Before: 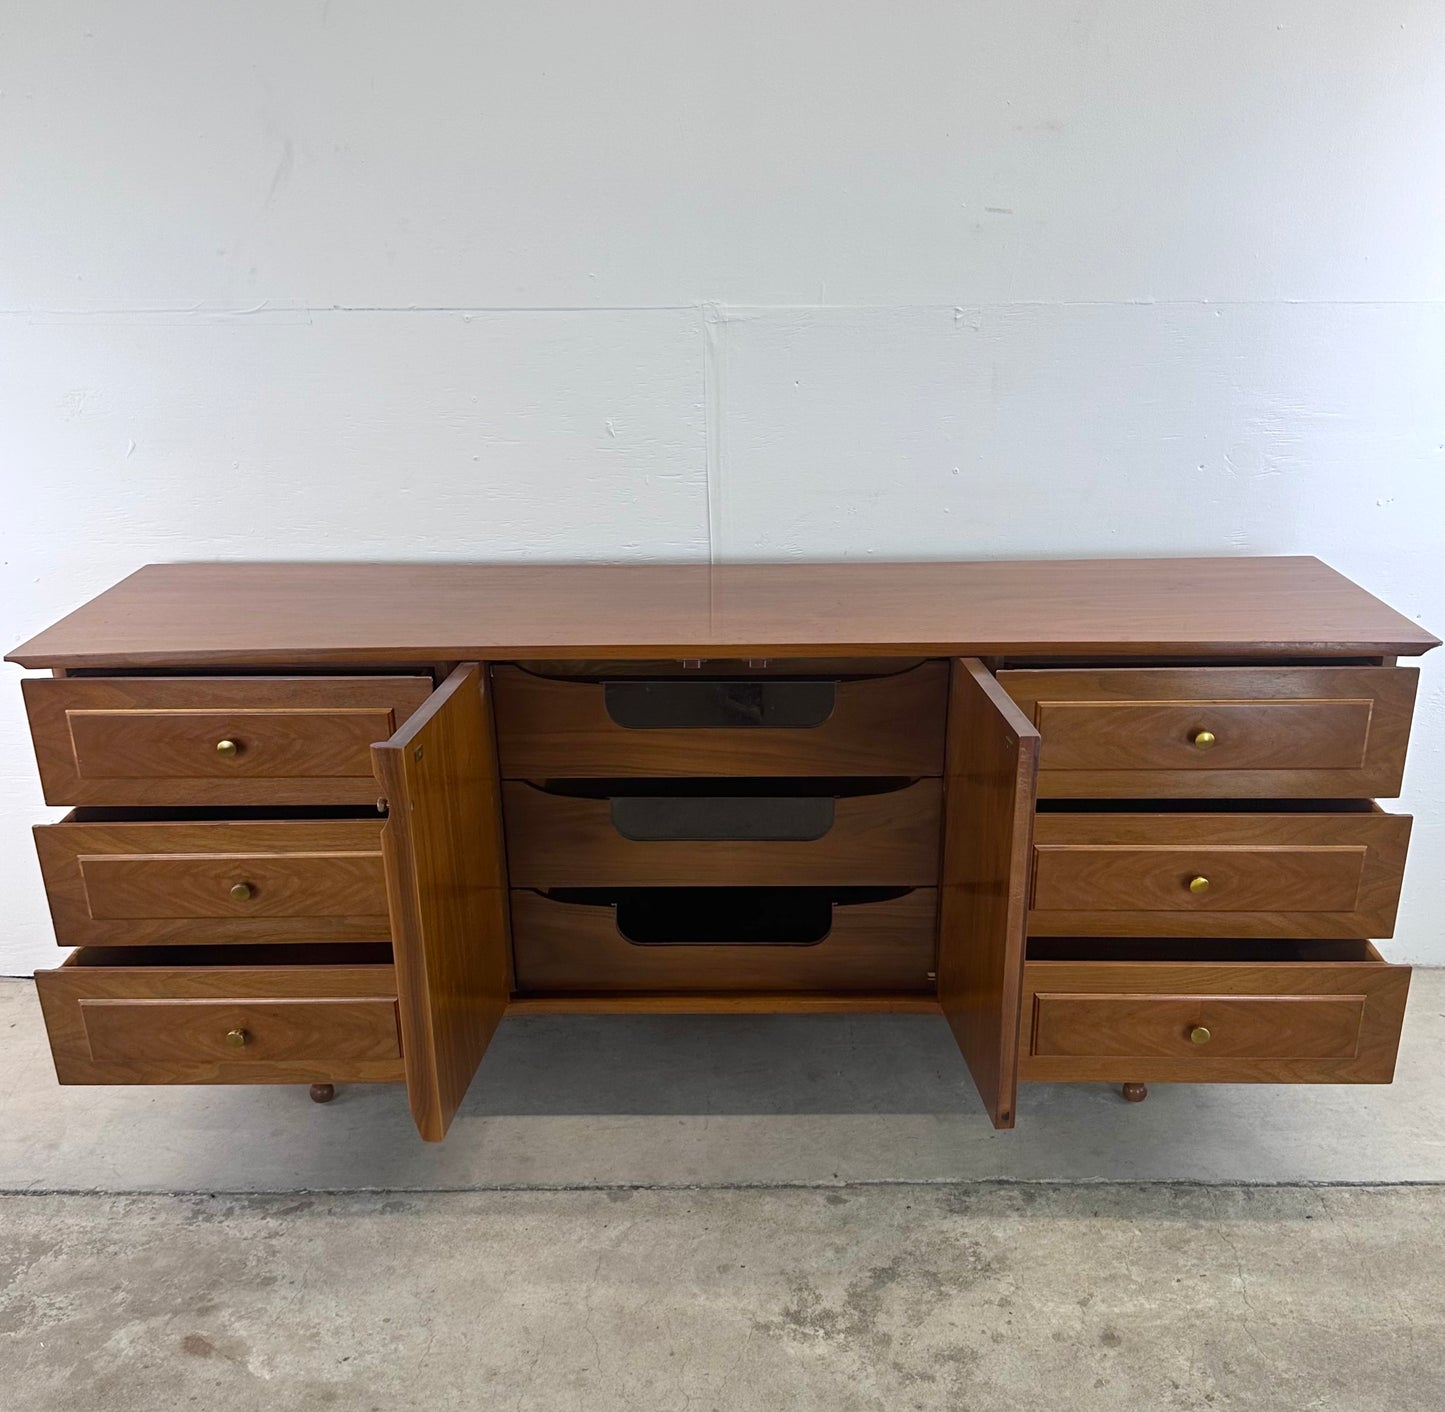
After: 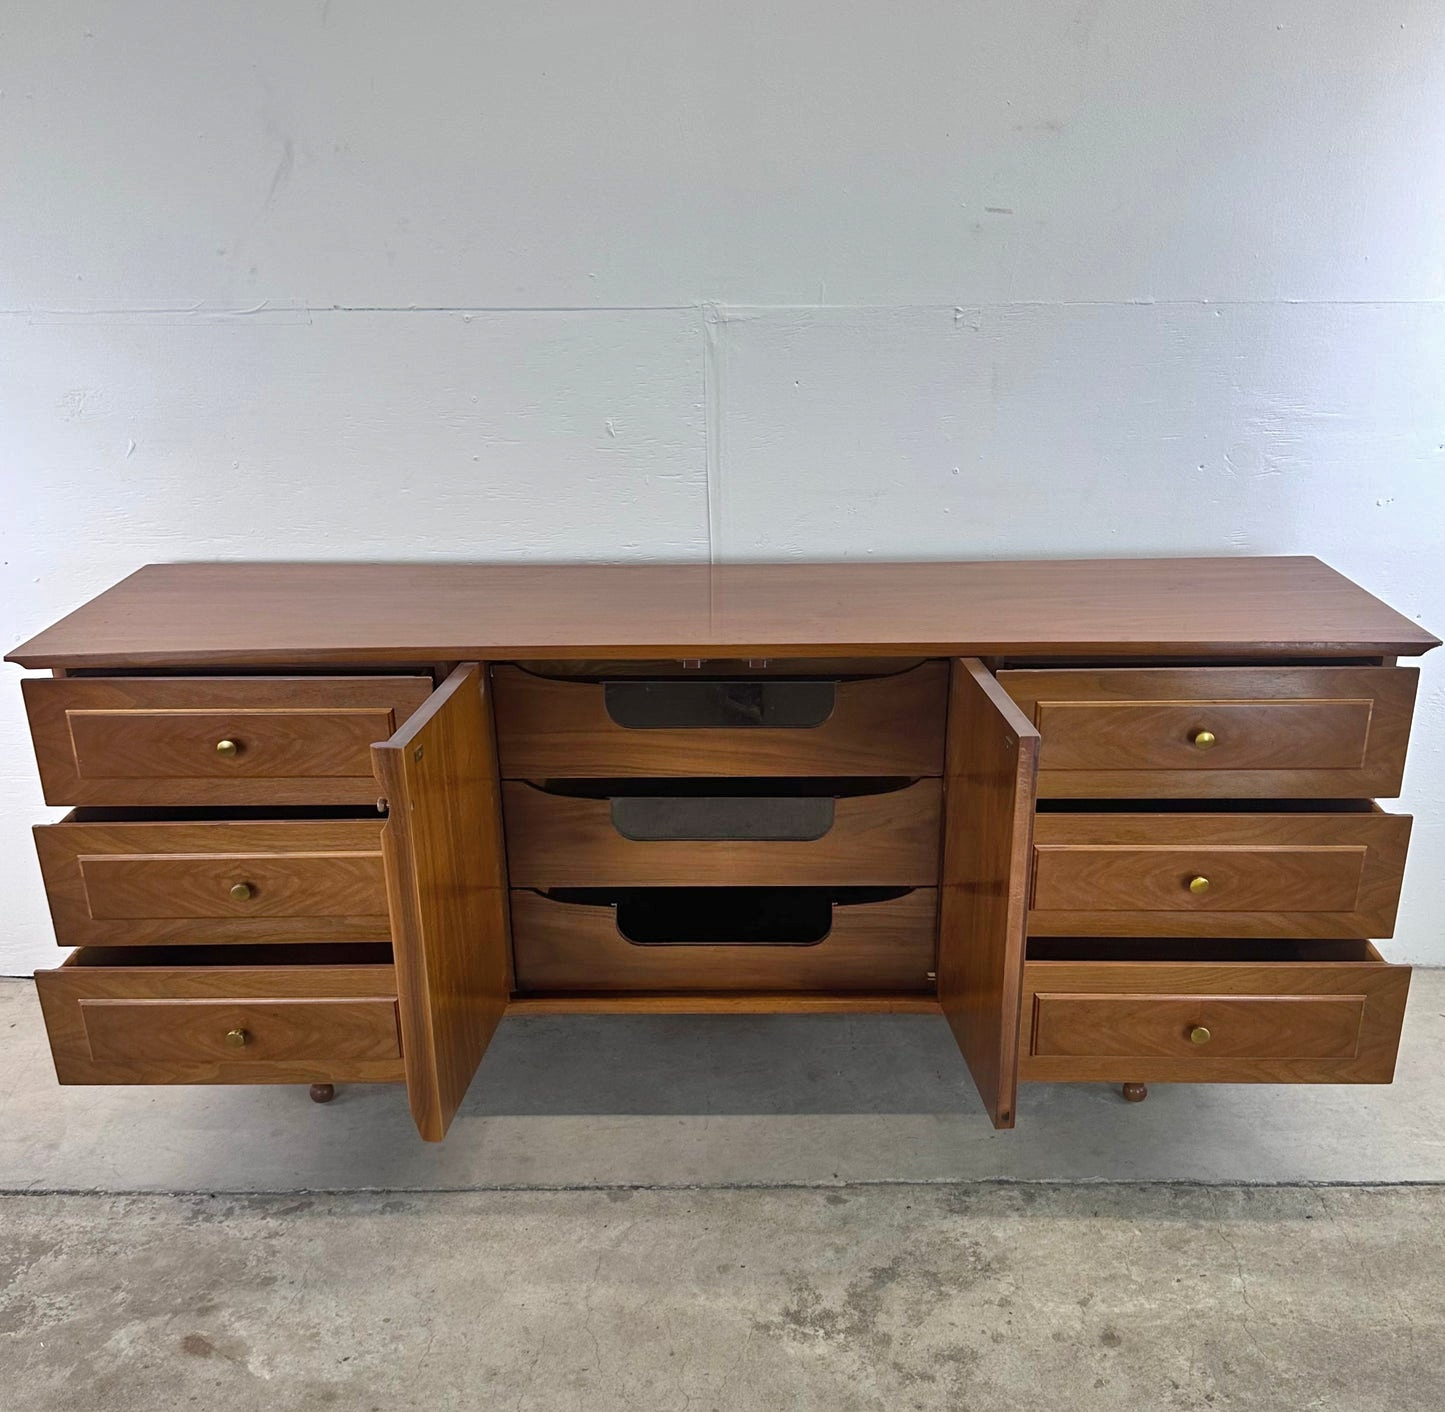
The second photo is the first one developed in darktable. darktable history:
shadows and highlights: shadows 59.51, soften with gaussian
